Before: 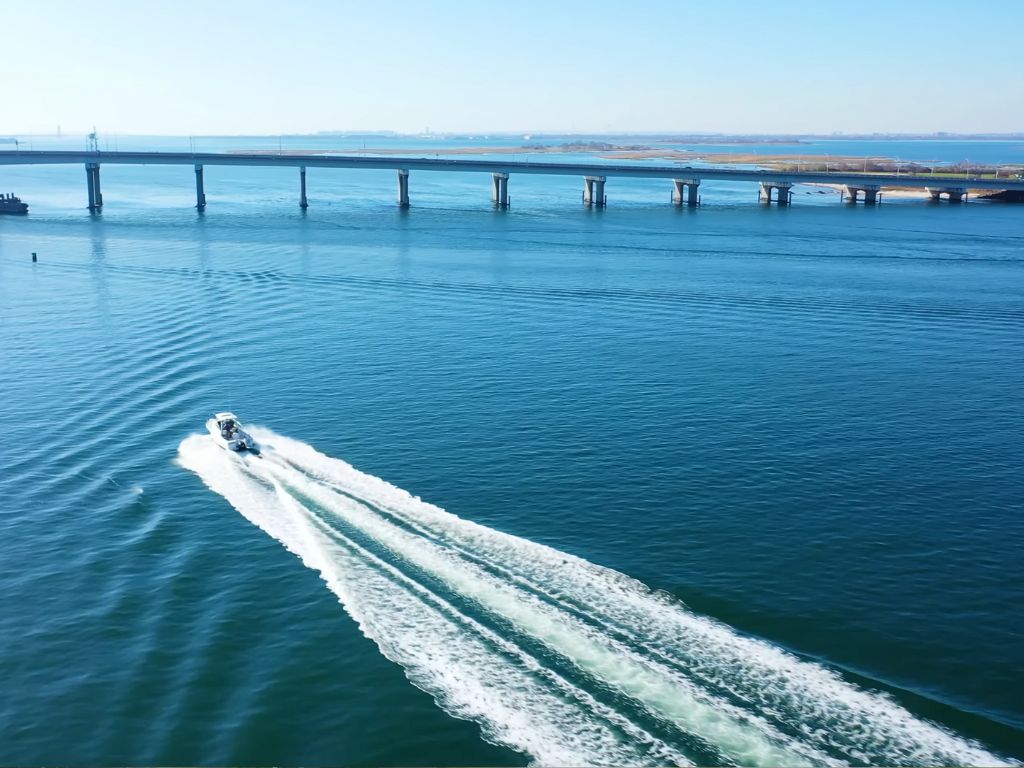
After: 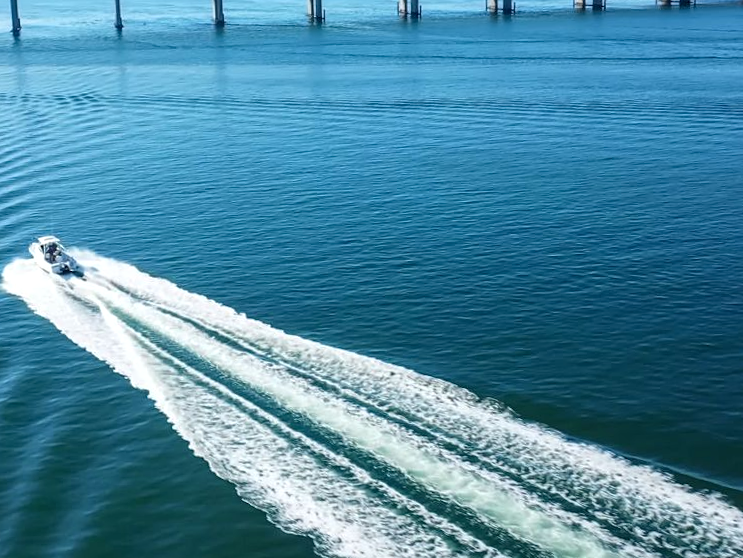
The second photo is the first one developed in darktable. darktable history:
local contrast: on, module defaults
rotate and perspective: rotation -2°, crop left 0.022, crop right 0.978, crop top 0.049, crop bottom 0.951
crop: left 16.871%, top 22.857%, right 9.116%
sharpen: amount 0.2
